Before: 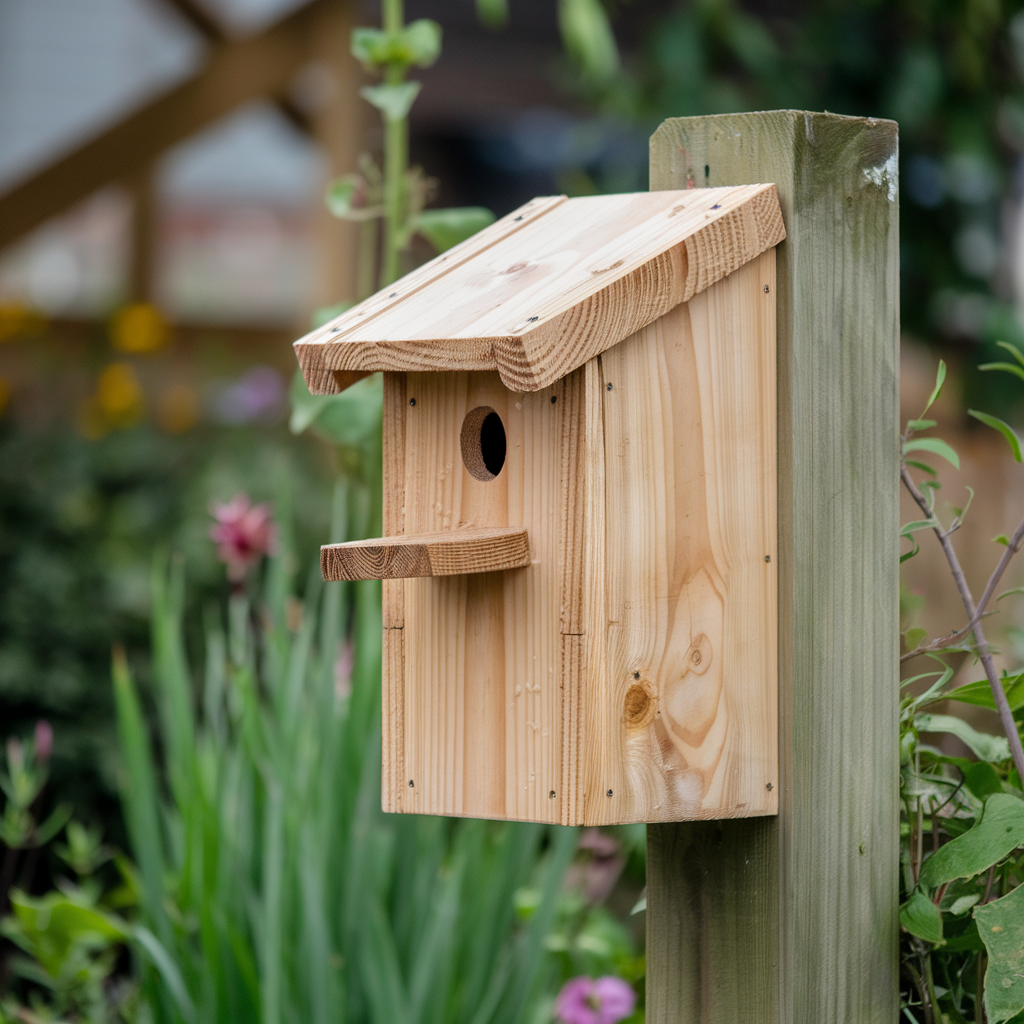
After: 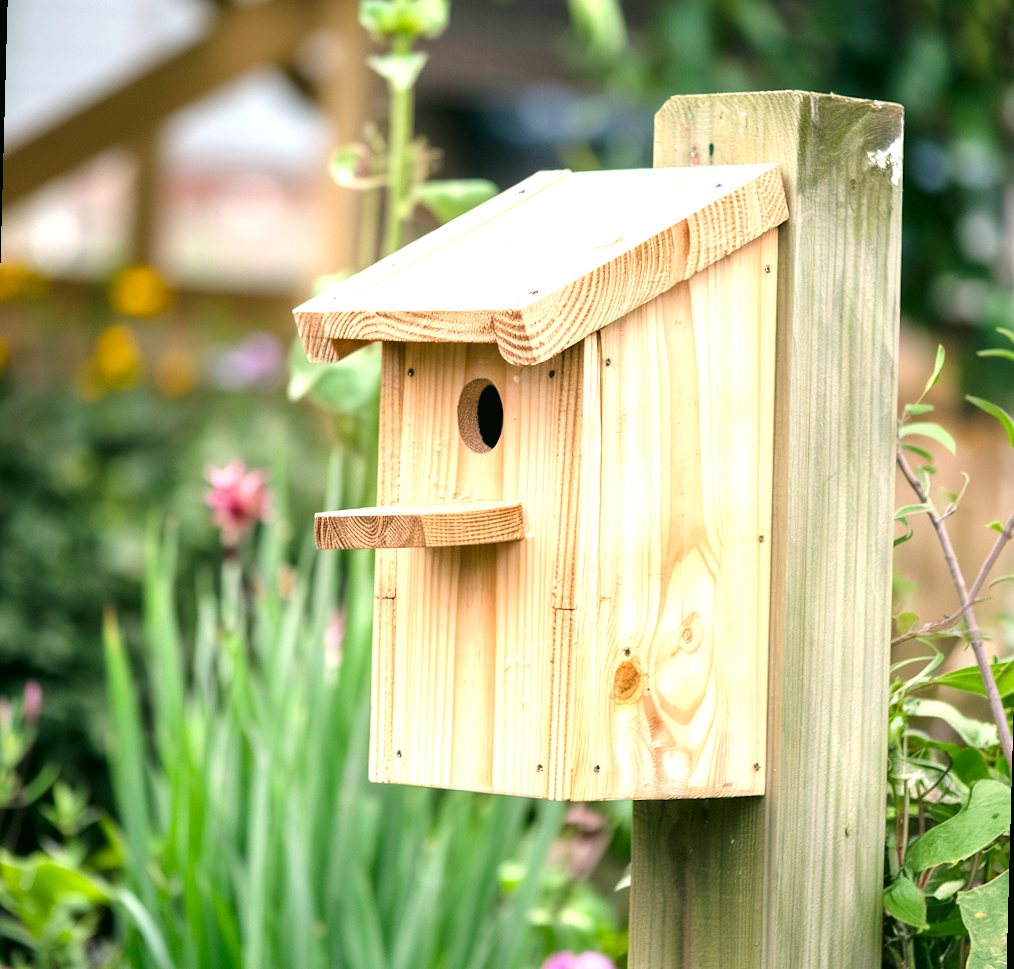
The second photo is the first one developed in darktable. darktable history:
color correction: highlights a* 4.02, highlights b* 4.98, shadows a* -7.55, shadows b* 4.98
rotate and perspective: rotation 1.57°, crop left 0.018, crop right 0.982, crop top 0.039, crop bottom 0.961
exposure: black level correction 0, exposure 1.45 EV, compensate exposure bias true, compensate highlight preservation false
